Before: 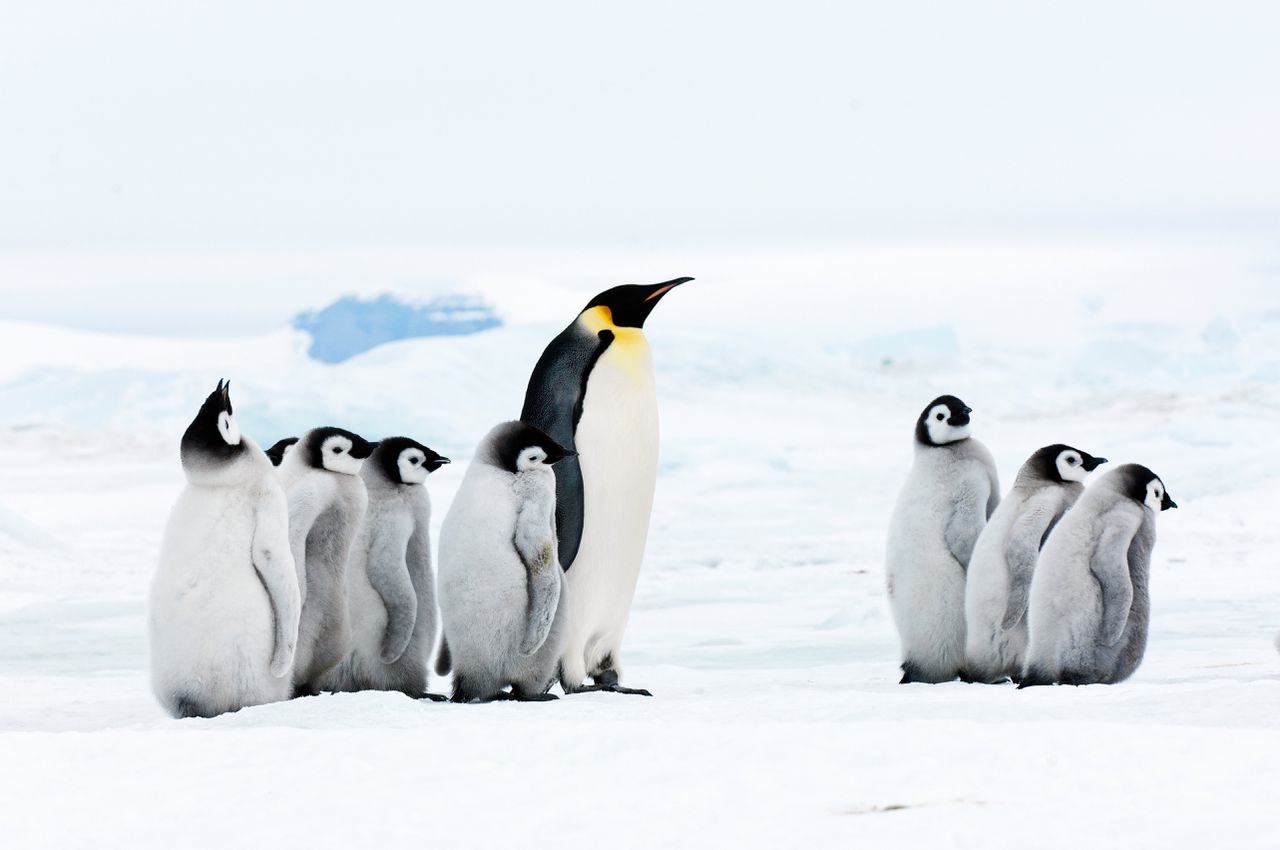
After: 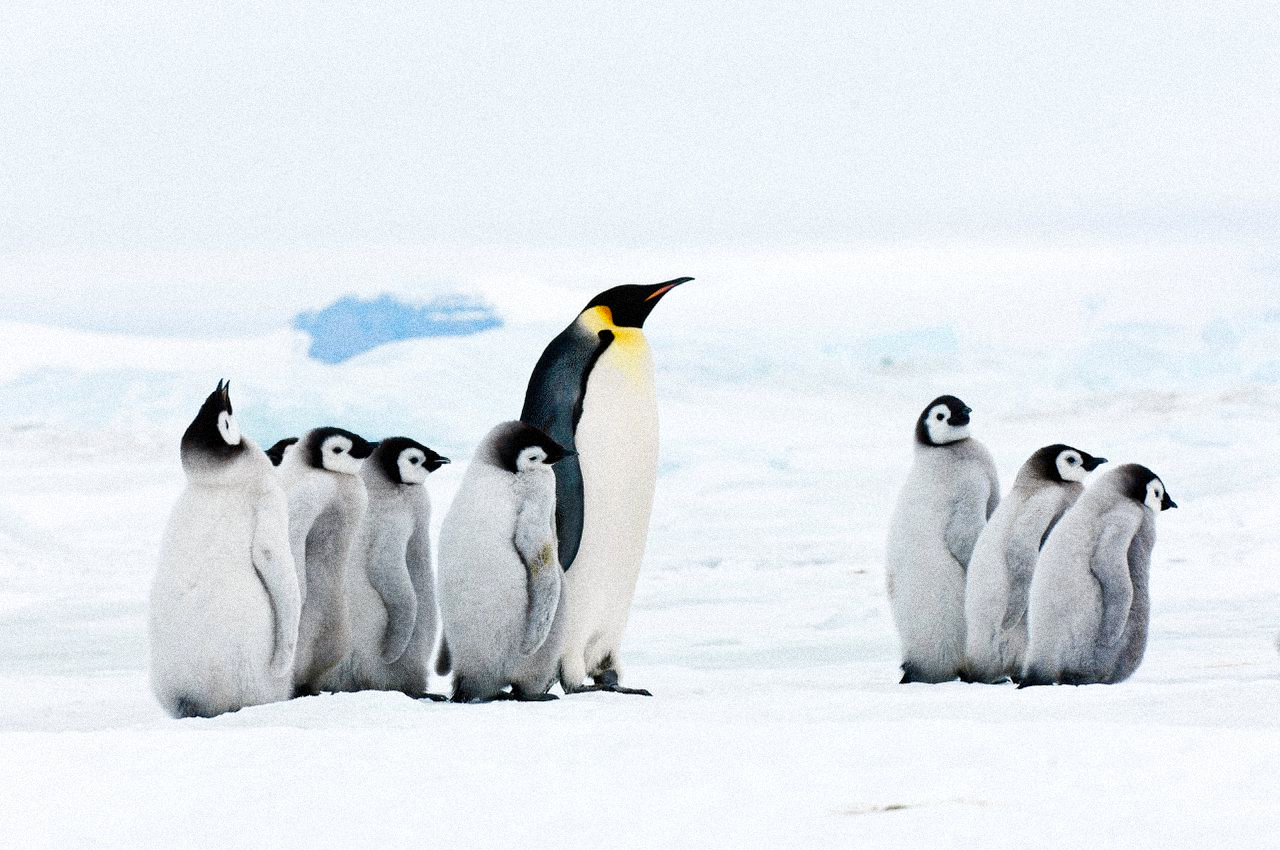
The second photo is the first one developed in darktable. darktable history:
color balance rgb: perceptual saturation grading › global saturation 35%, perceptual saturation grading › highlights -30%, perceptual saturation grading › shadows 35%, perceptual brilliance grading › global brilliance 3%, perceptual brilliance grading › highlights -3%, perceptual brilliance grading › shadows 3%
grain: coarseness 14.49 ISO, strength 48.04%, mid-tones bias 35%
